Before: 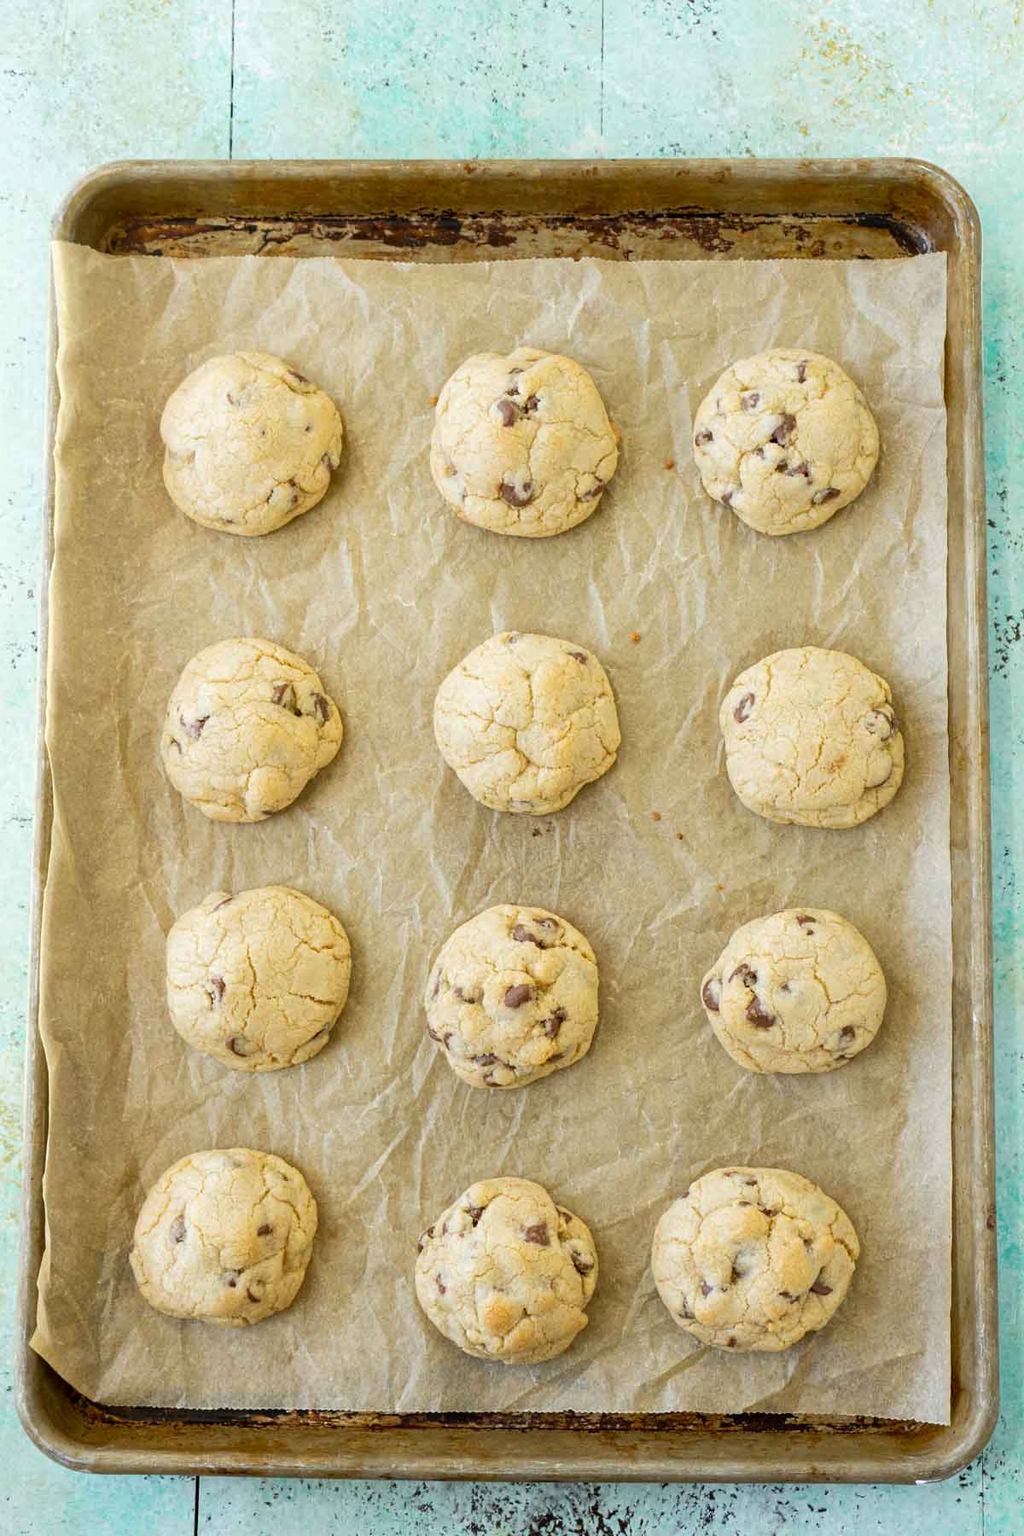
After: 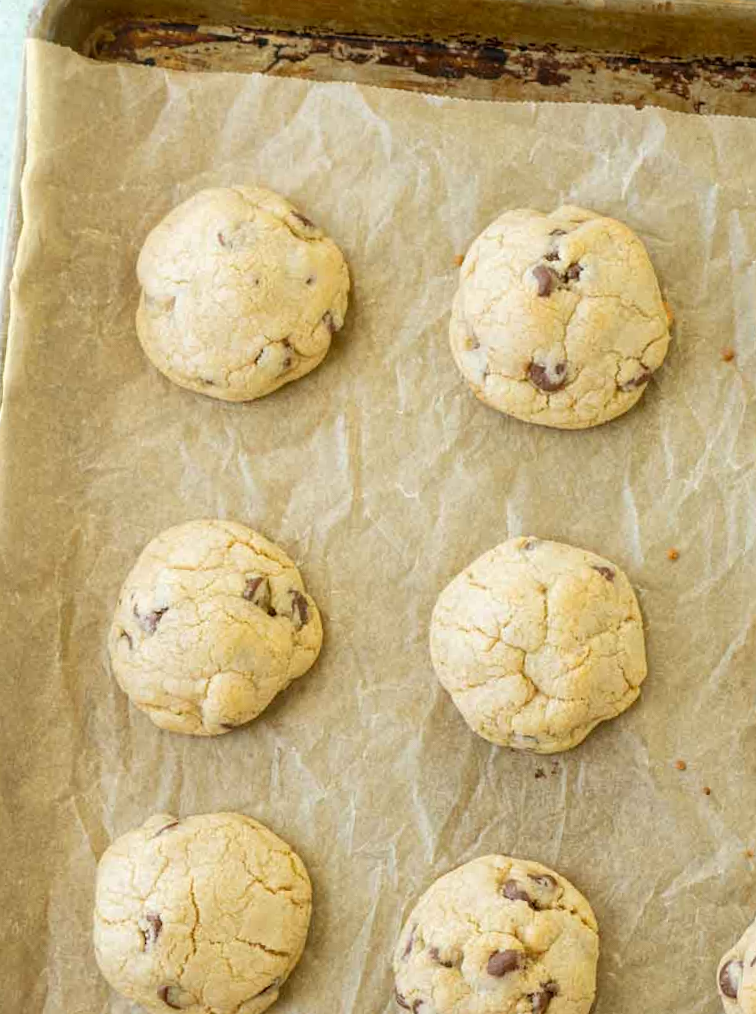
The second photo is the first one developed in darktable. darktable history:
crop and rotate: angle -4.44°, left 2.102%, top 7.007%, right 27.758%, bottom 30.27%
